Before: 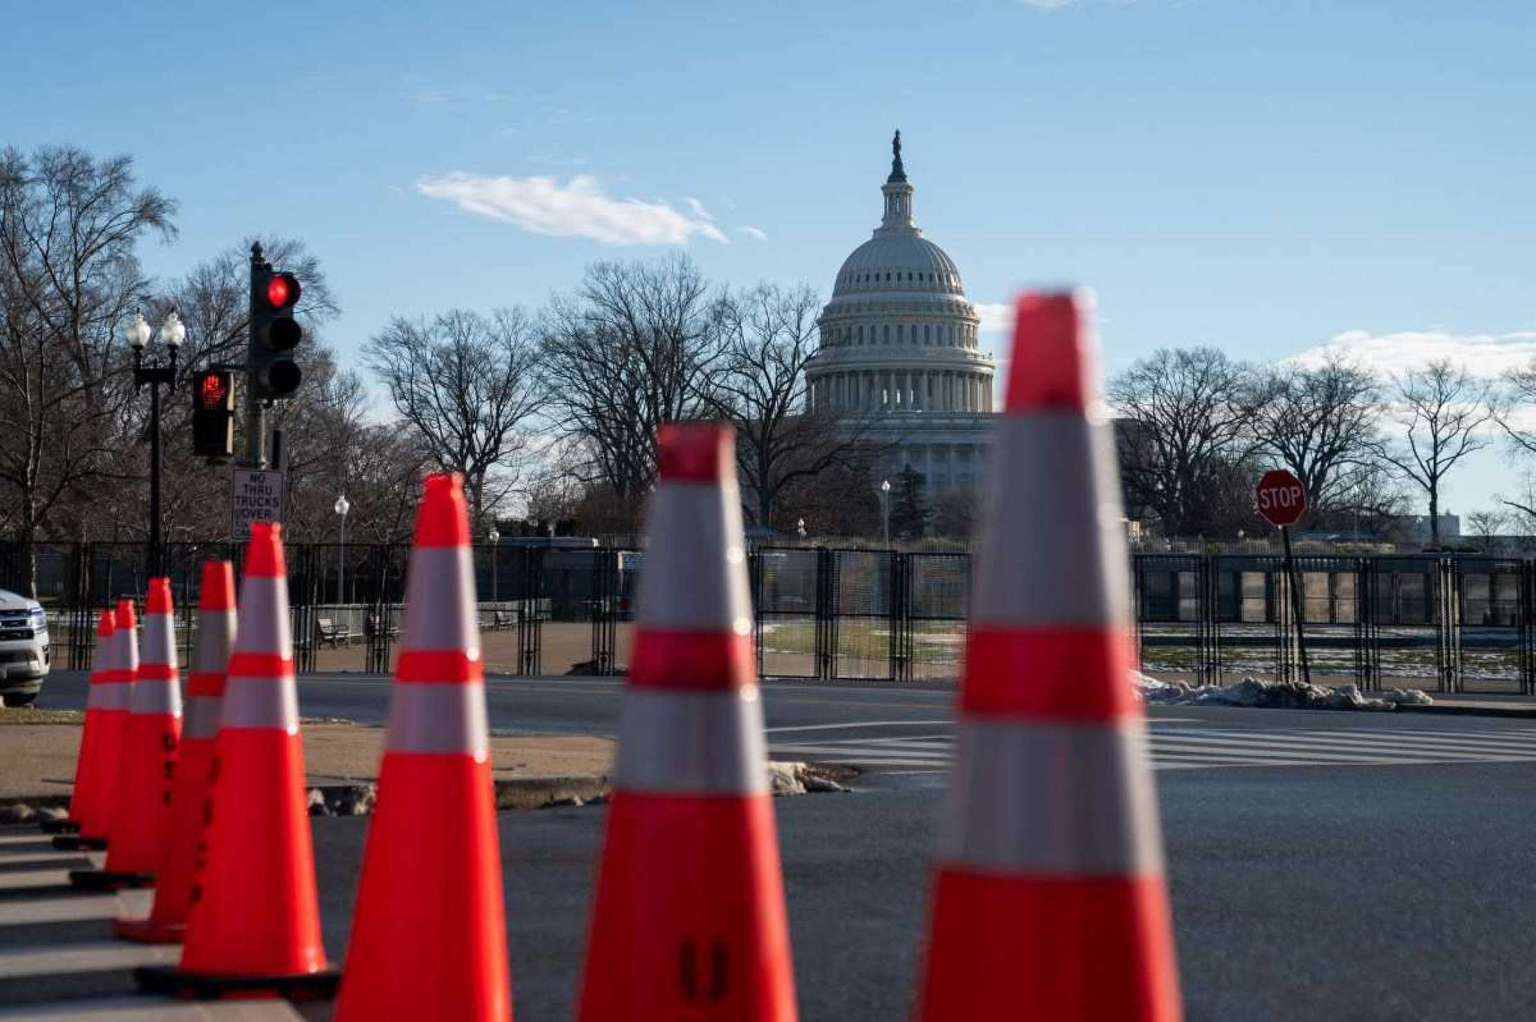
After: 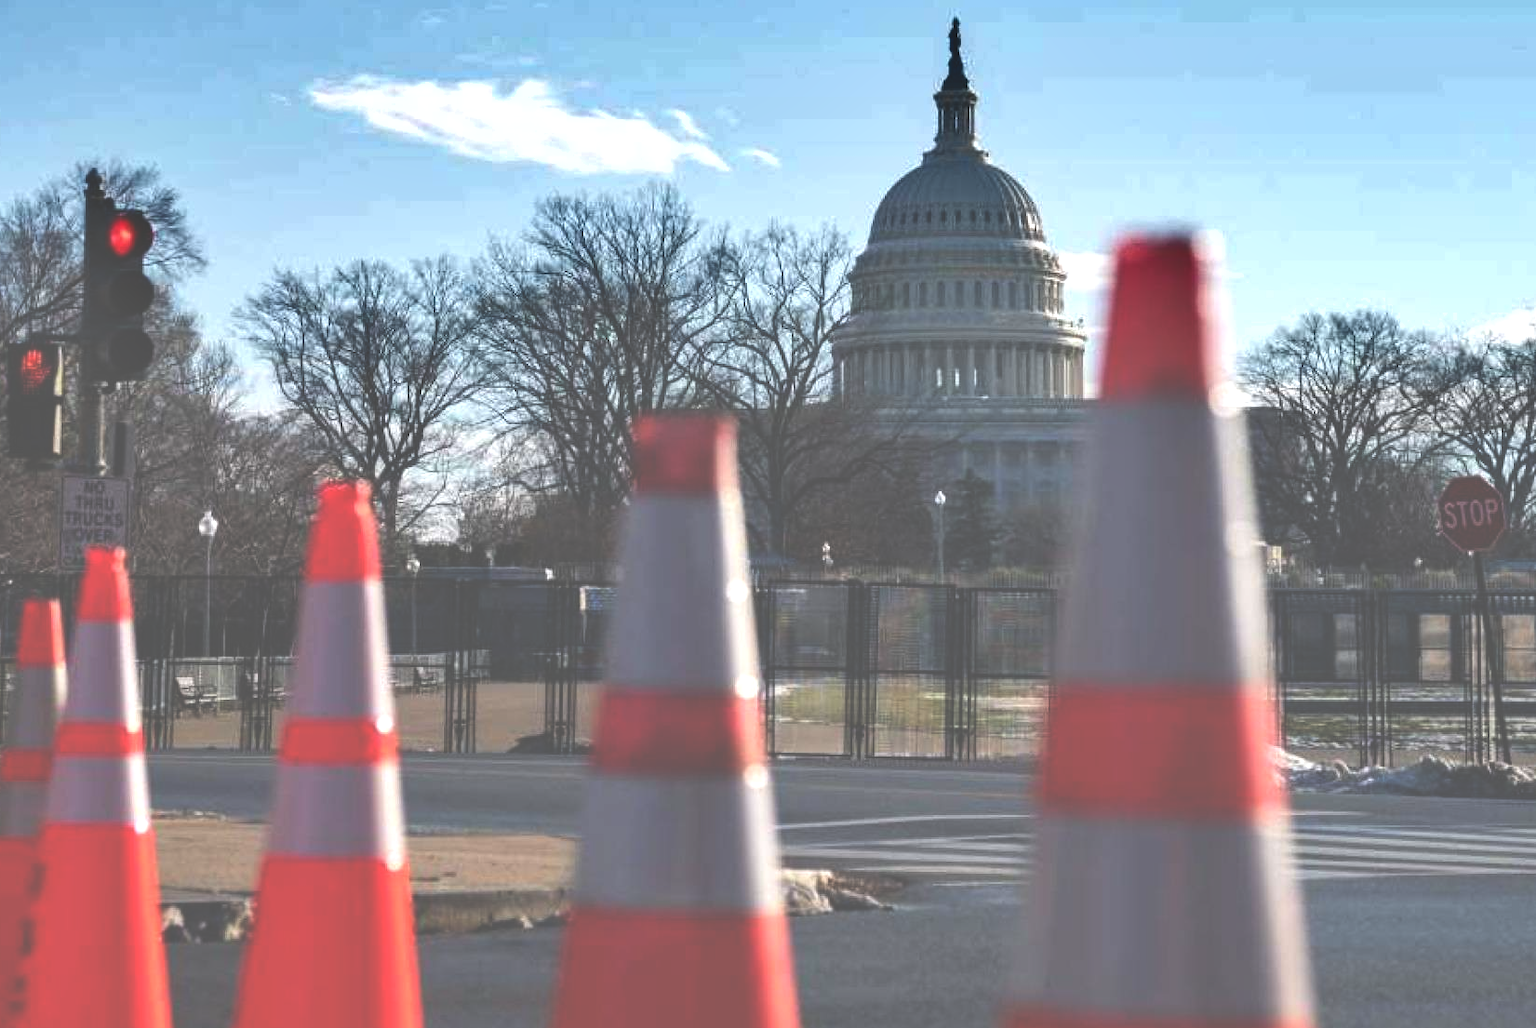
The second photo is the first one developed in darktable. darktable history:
shadows and highlights: shadows 30.62, highlights -62.62, soften with gaussian
crop and rotate: left 12.237%, top 11.378%, right 13.446%, bottom 13.892%
exposure: black level correction -0.071, exposure 0.502 EV, compensate highlight preservation false
